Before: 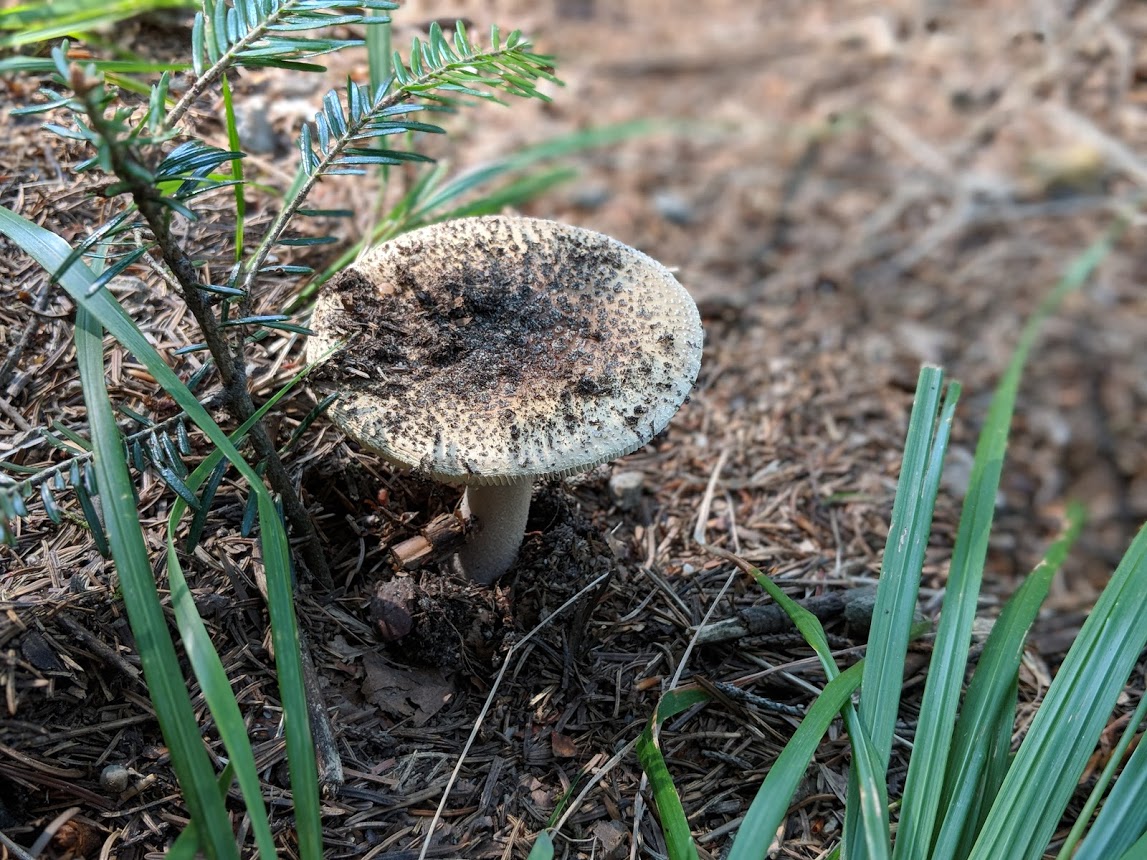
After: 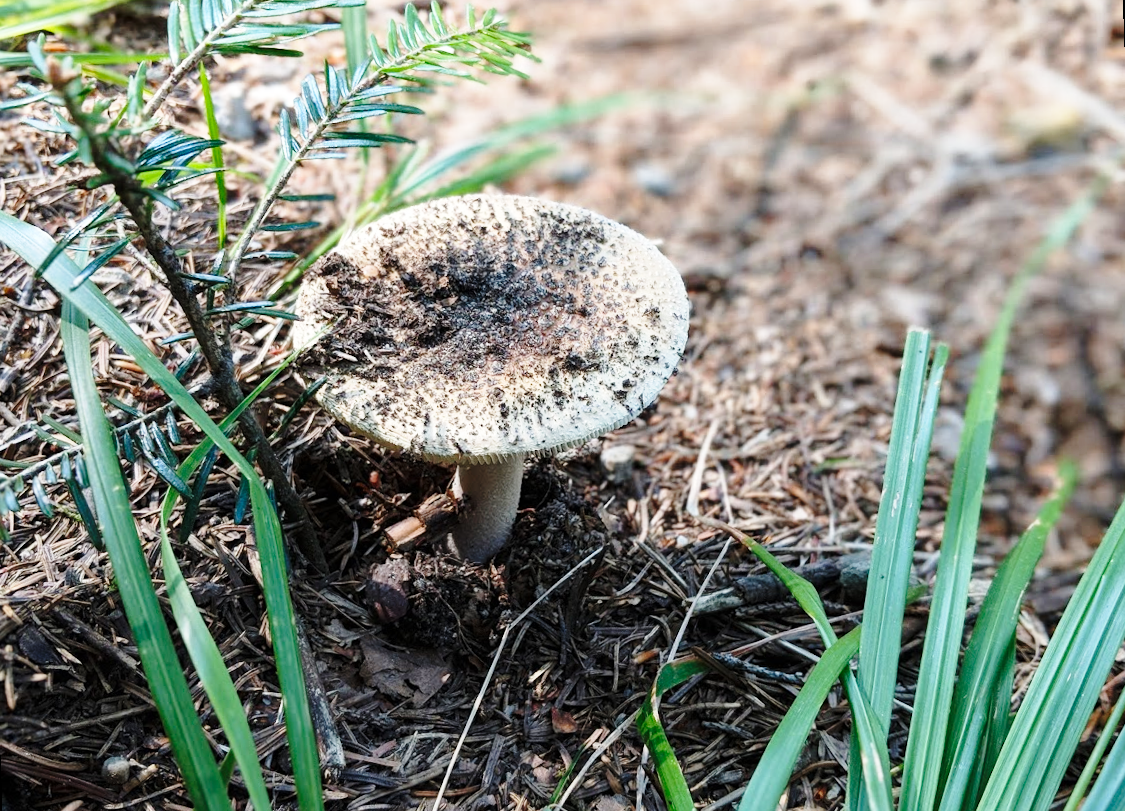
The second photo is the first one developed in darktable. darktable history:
base curve: curves: ch0 [(0, 0) (0.028, 0.03) (0.121, 0.232) (0.46, 0.748) (0.859, 0.968) (1, 1)], preserve colors none
rotate and perspective: rotation -2°, crop left 0.022, crop right 0.978, crop top 0.049, crop bottom 0.951
